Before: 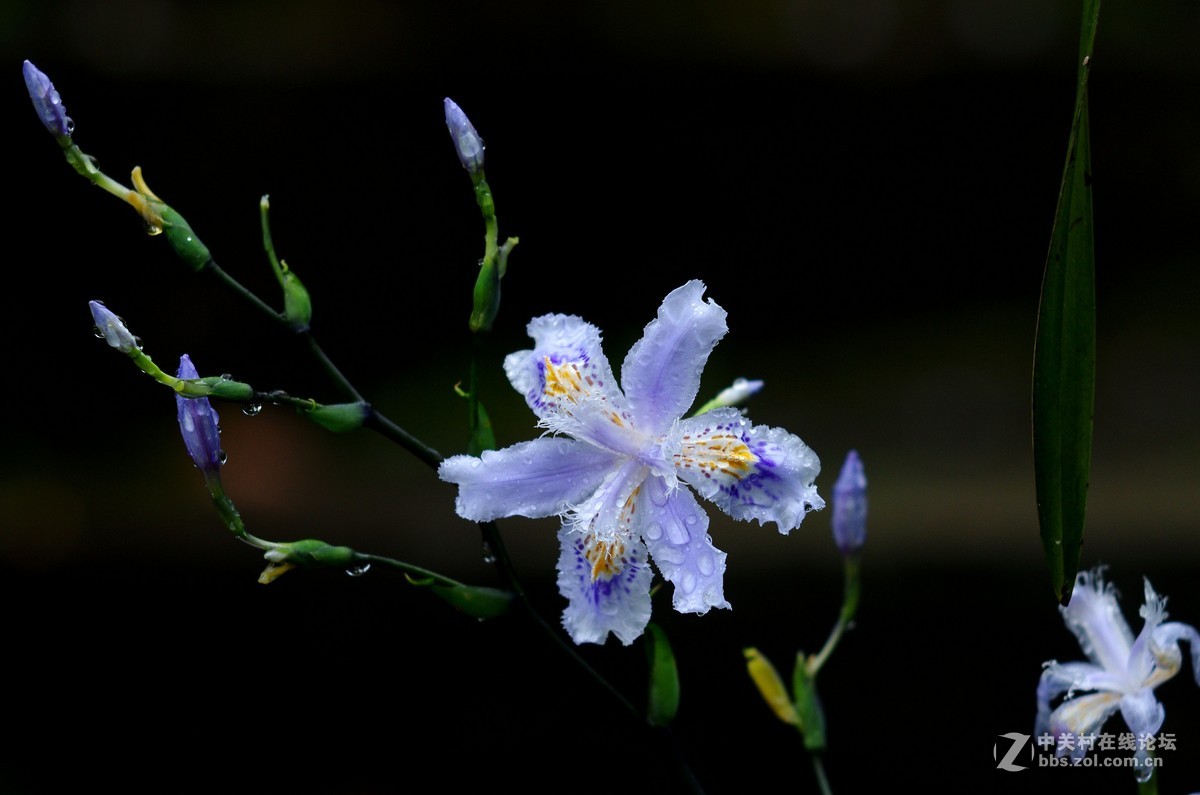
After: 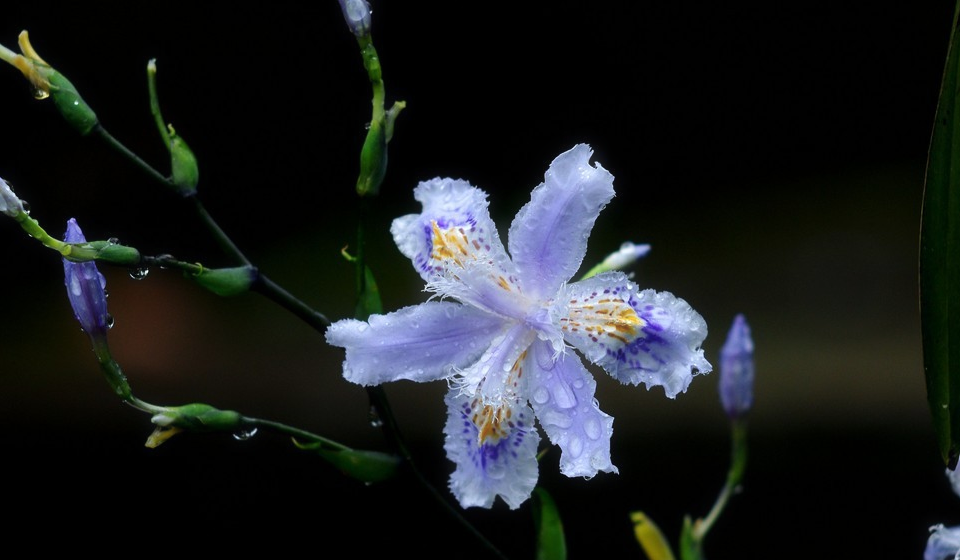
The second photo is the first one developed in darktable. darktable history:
crop: left 9.451%, top 17.206%, right 10.515%, bottom 12.324%
haze removal: strength -0.06
